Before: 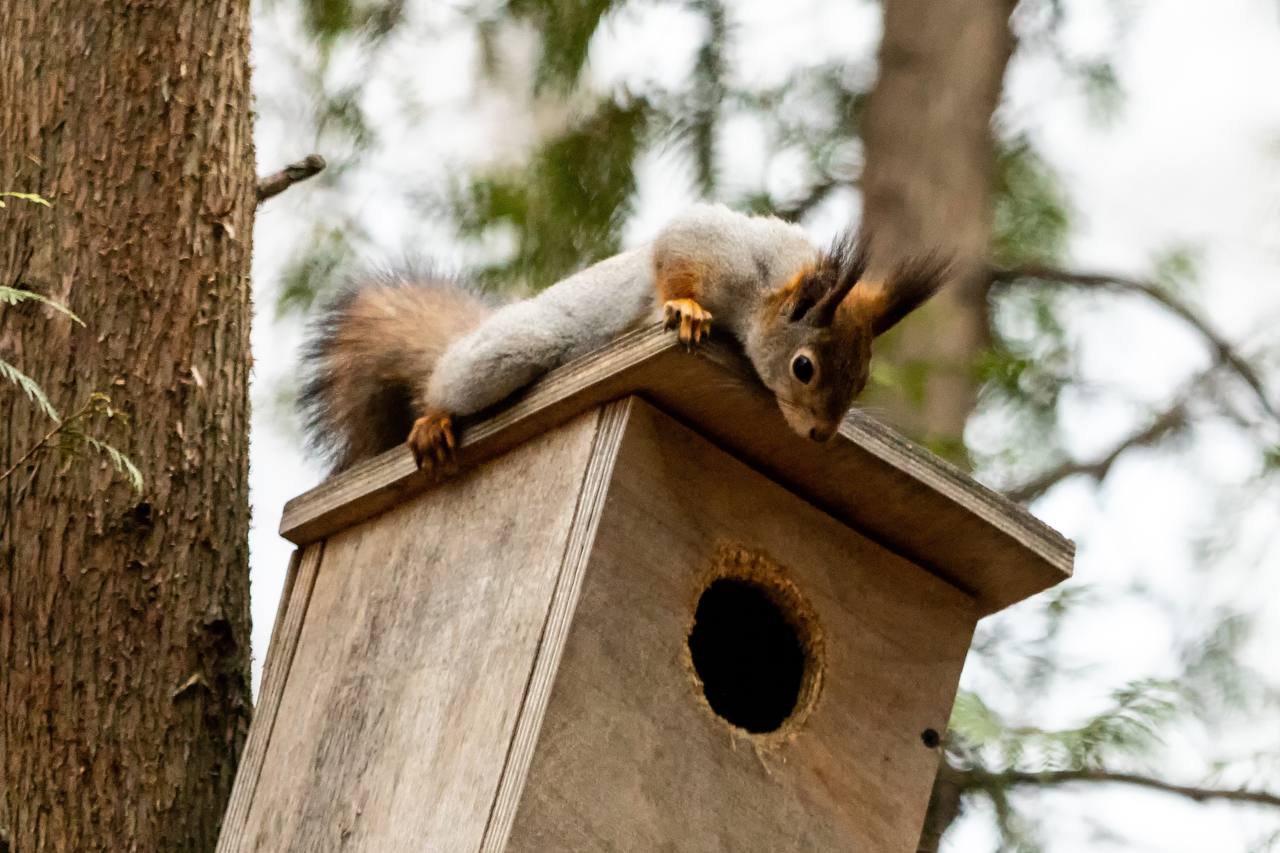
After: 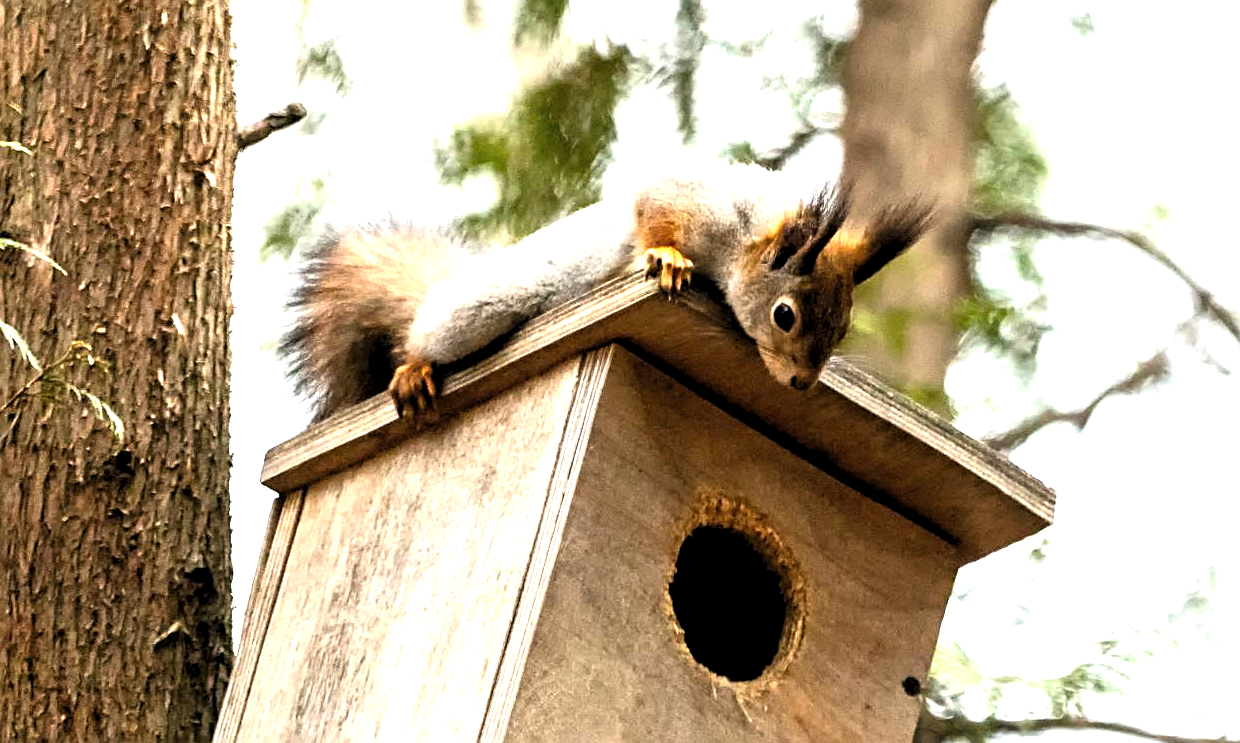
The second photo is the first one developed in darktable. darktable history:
exposure: exposure 1 EV, compensate highlight preservation false
sharpen: on, module defaults
crop: left 1.485%, top 6.143%, right 1.615%, bottom 6.746%
levels: levels [0.062, 0.494, 0.925]
